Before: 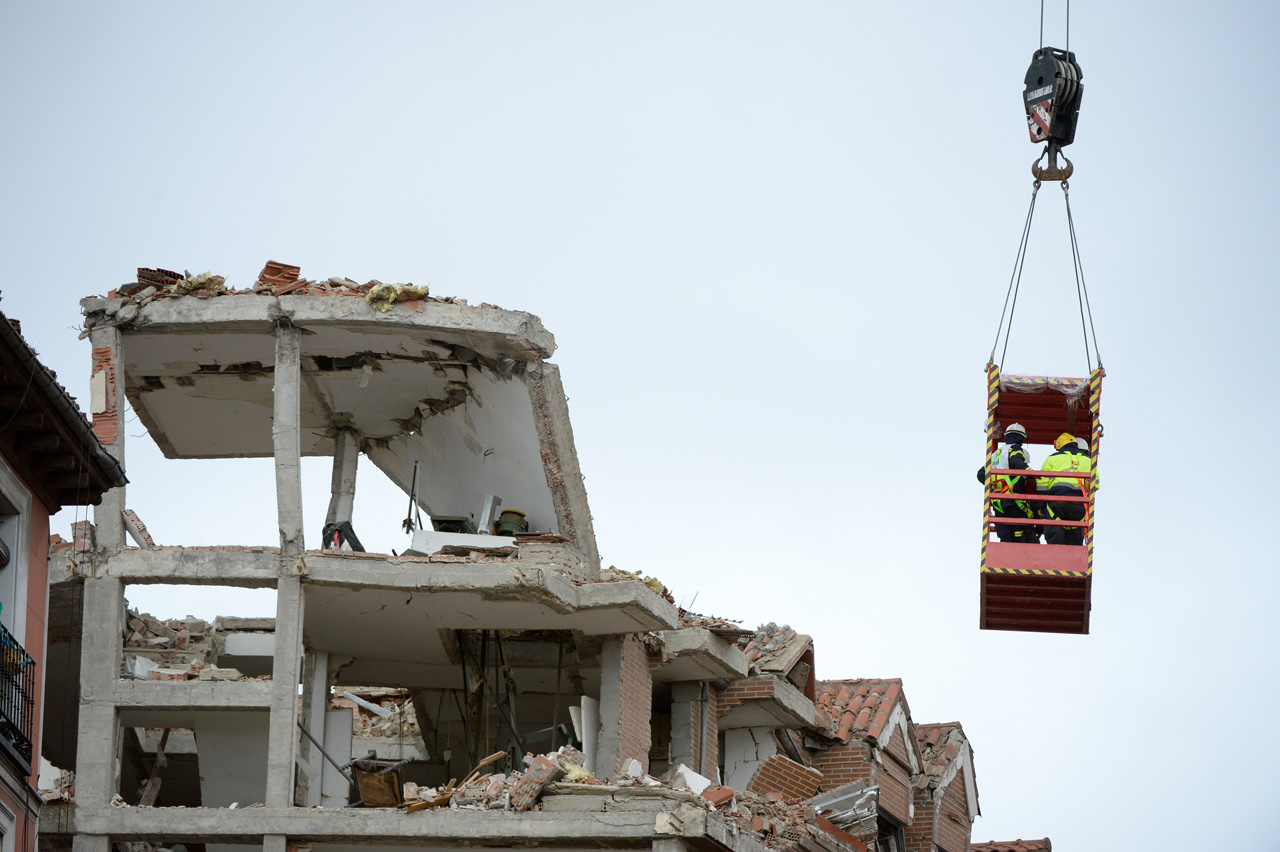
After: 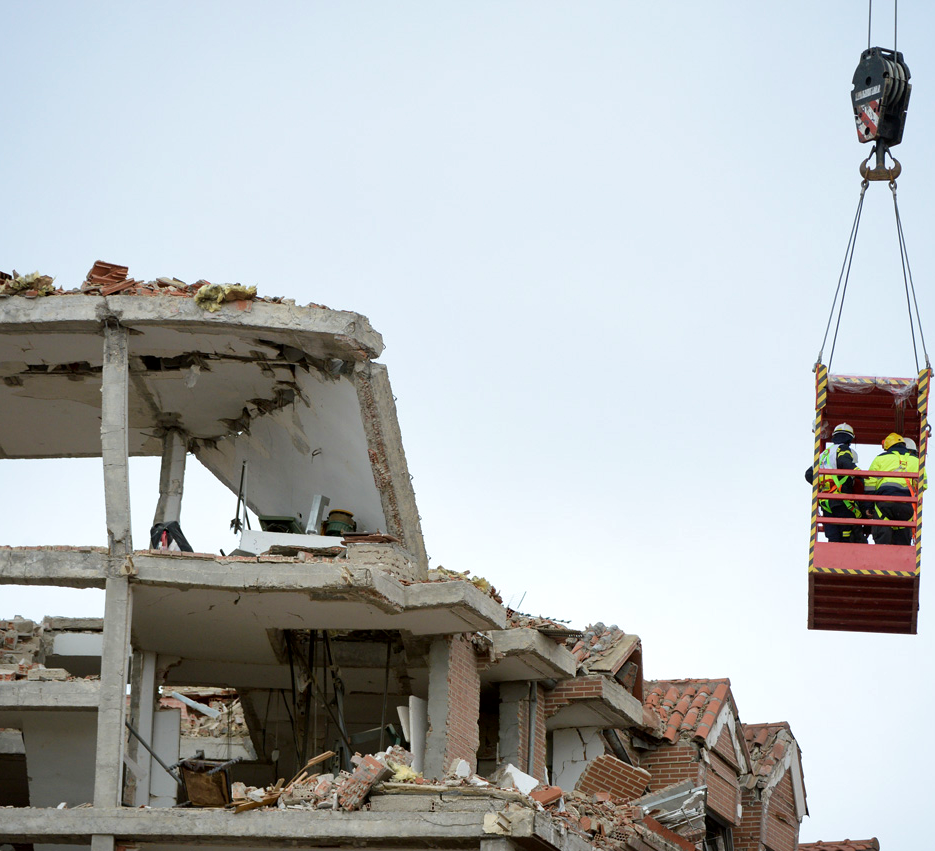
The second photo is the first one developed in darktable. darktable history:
local contrast: mode bilateral grid, contrast 25, coarseness 51, detail 122%, midtone range 0.2
velvia: on, module defaults
crop: left 13.491%, top 0%, right 13.396%
